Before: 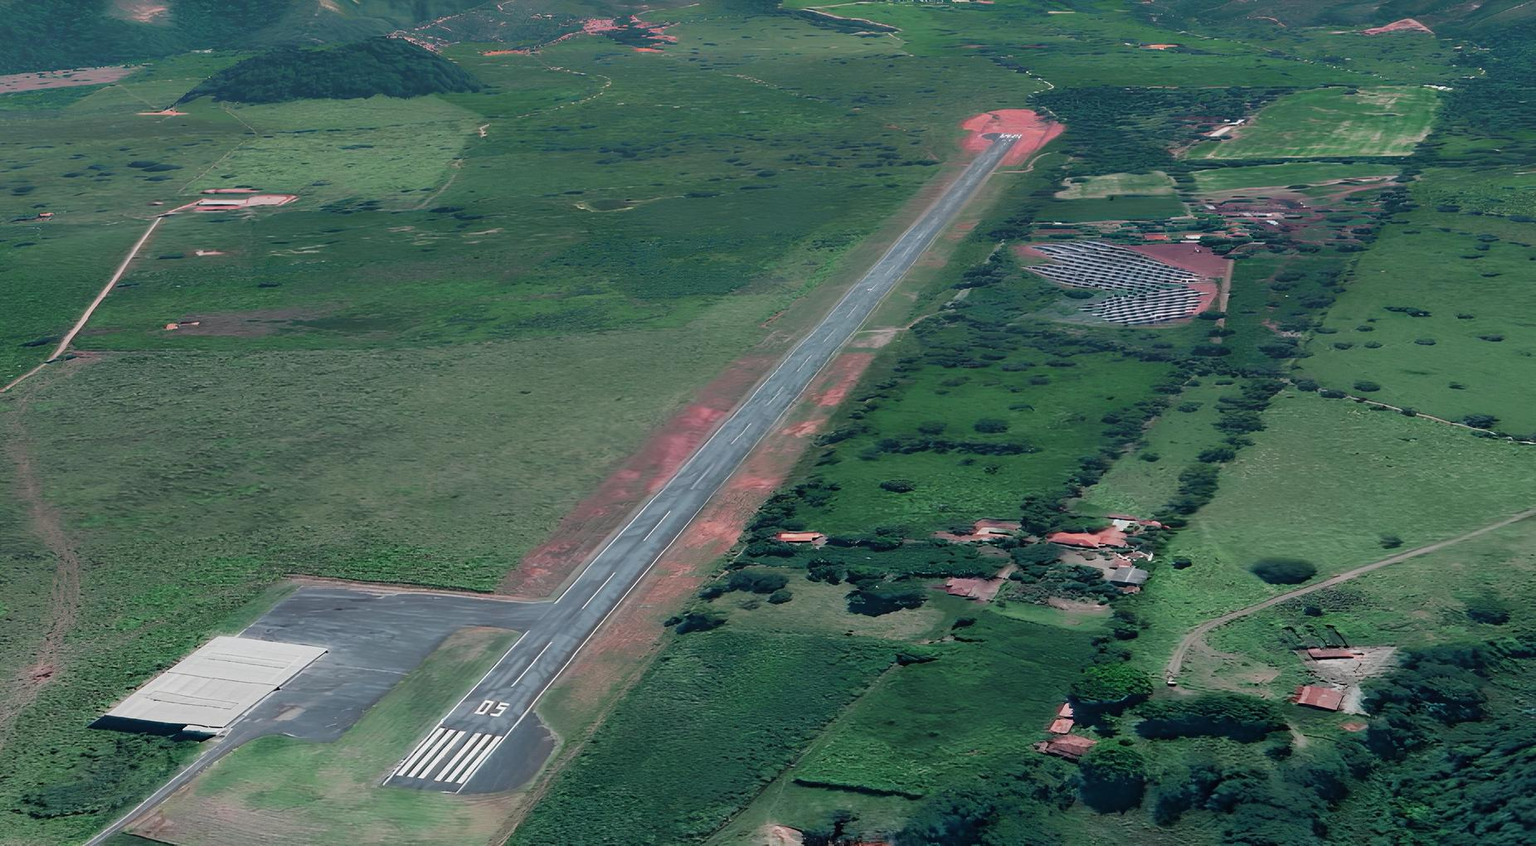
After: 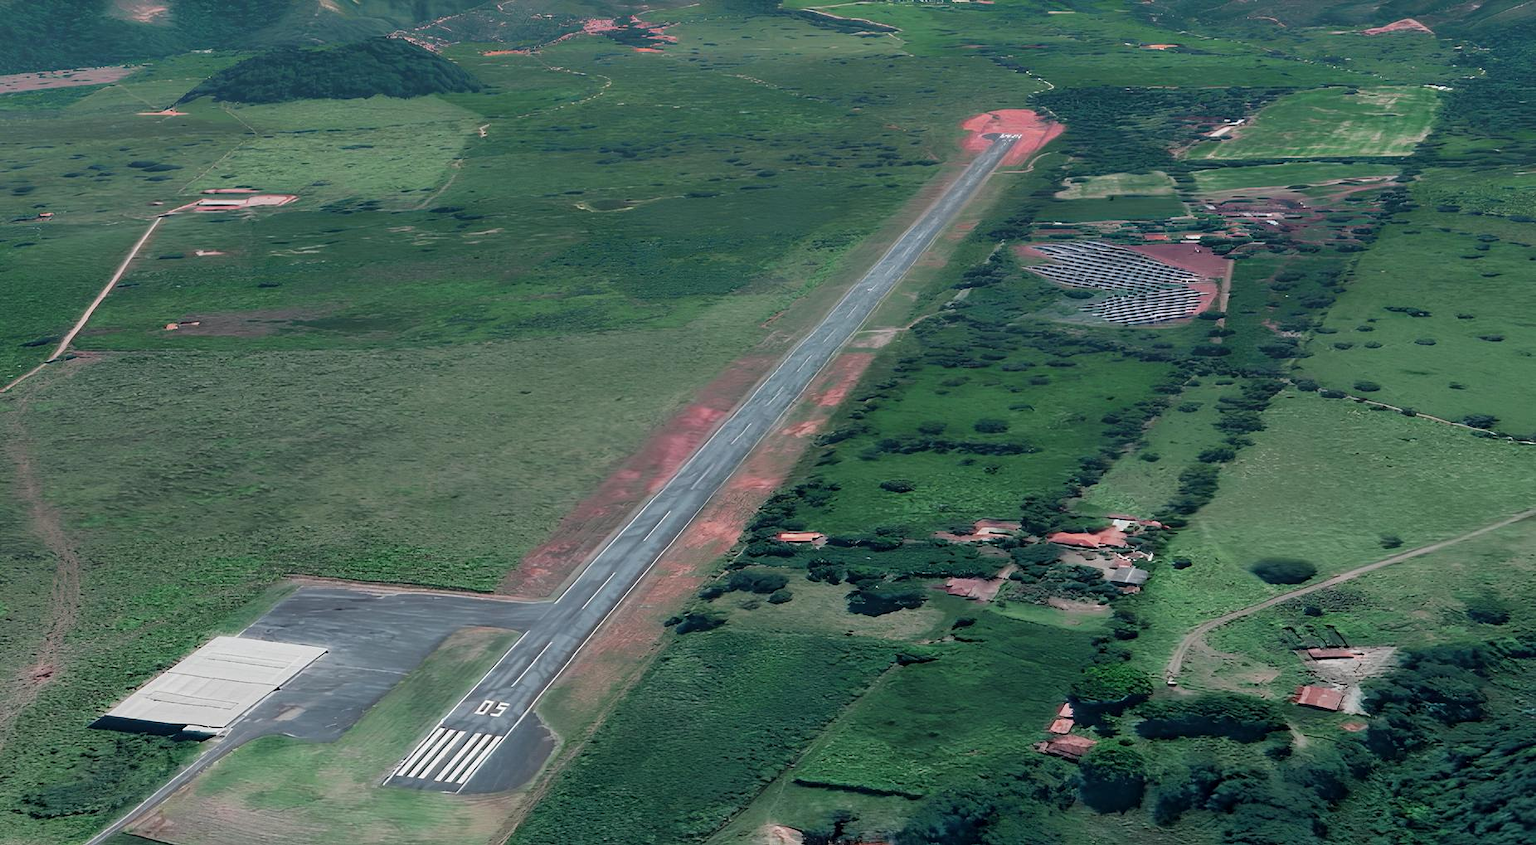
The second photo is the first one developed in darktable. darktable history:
local contrast: highlights 107%, shadows 97%, detail 119%, midtone range 0.2
